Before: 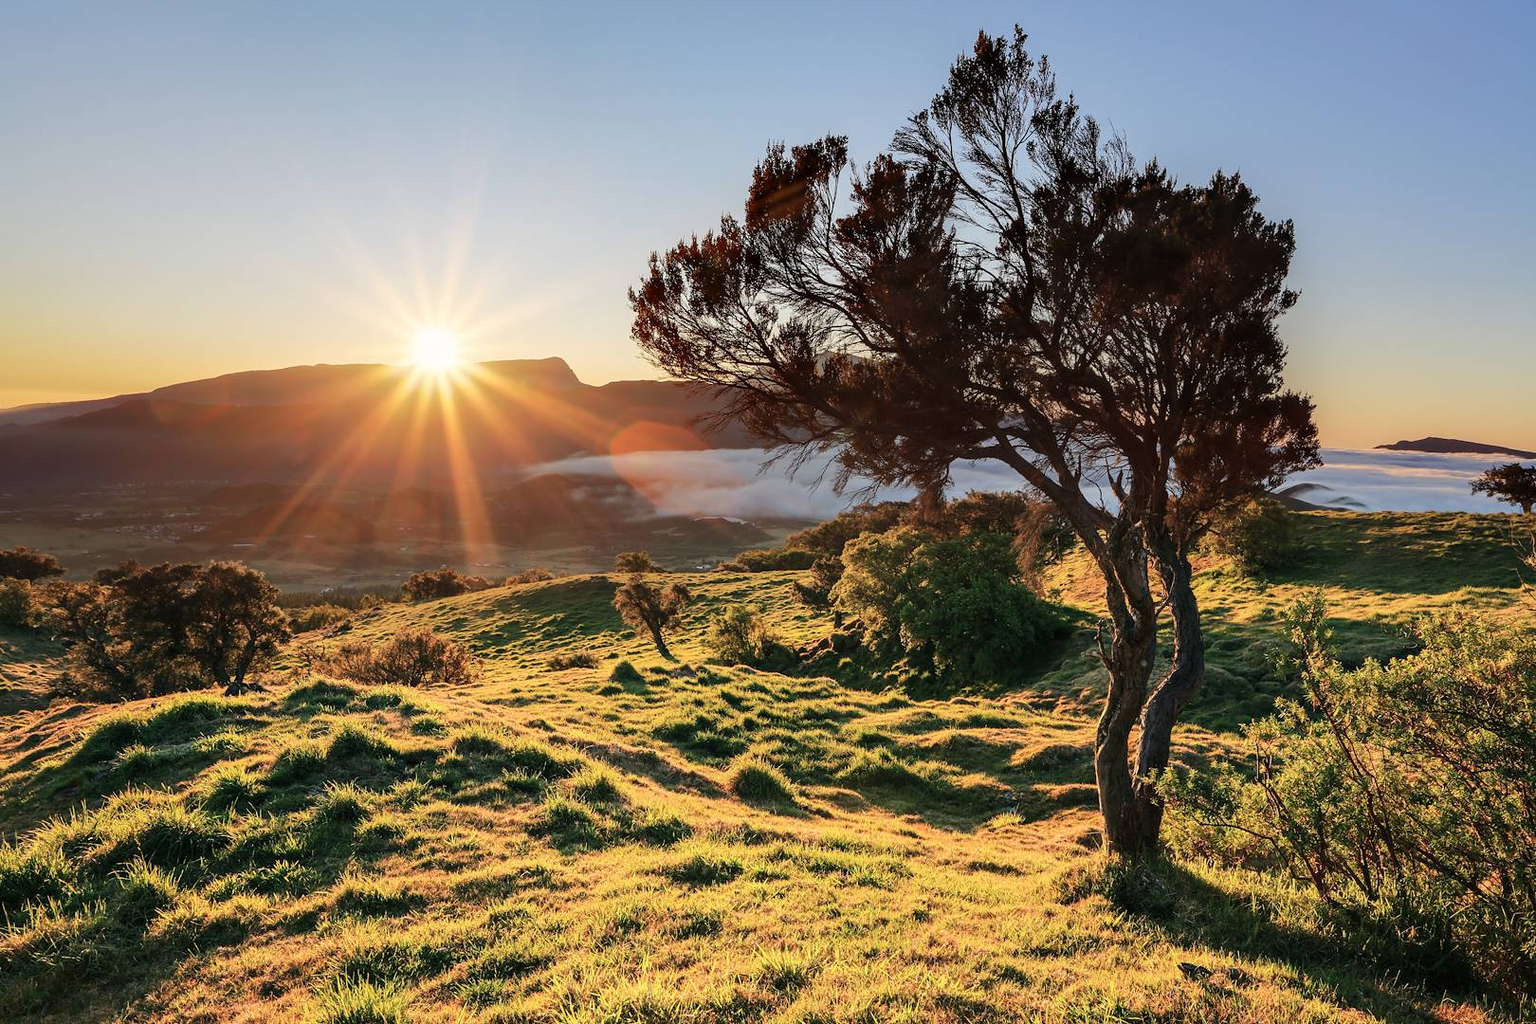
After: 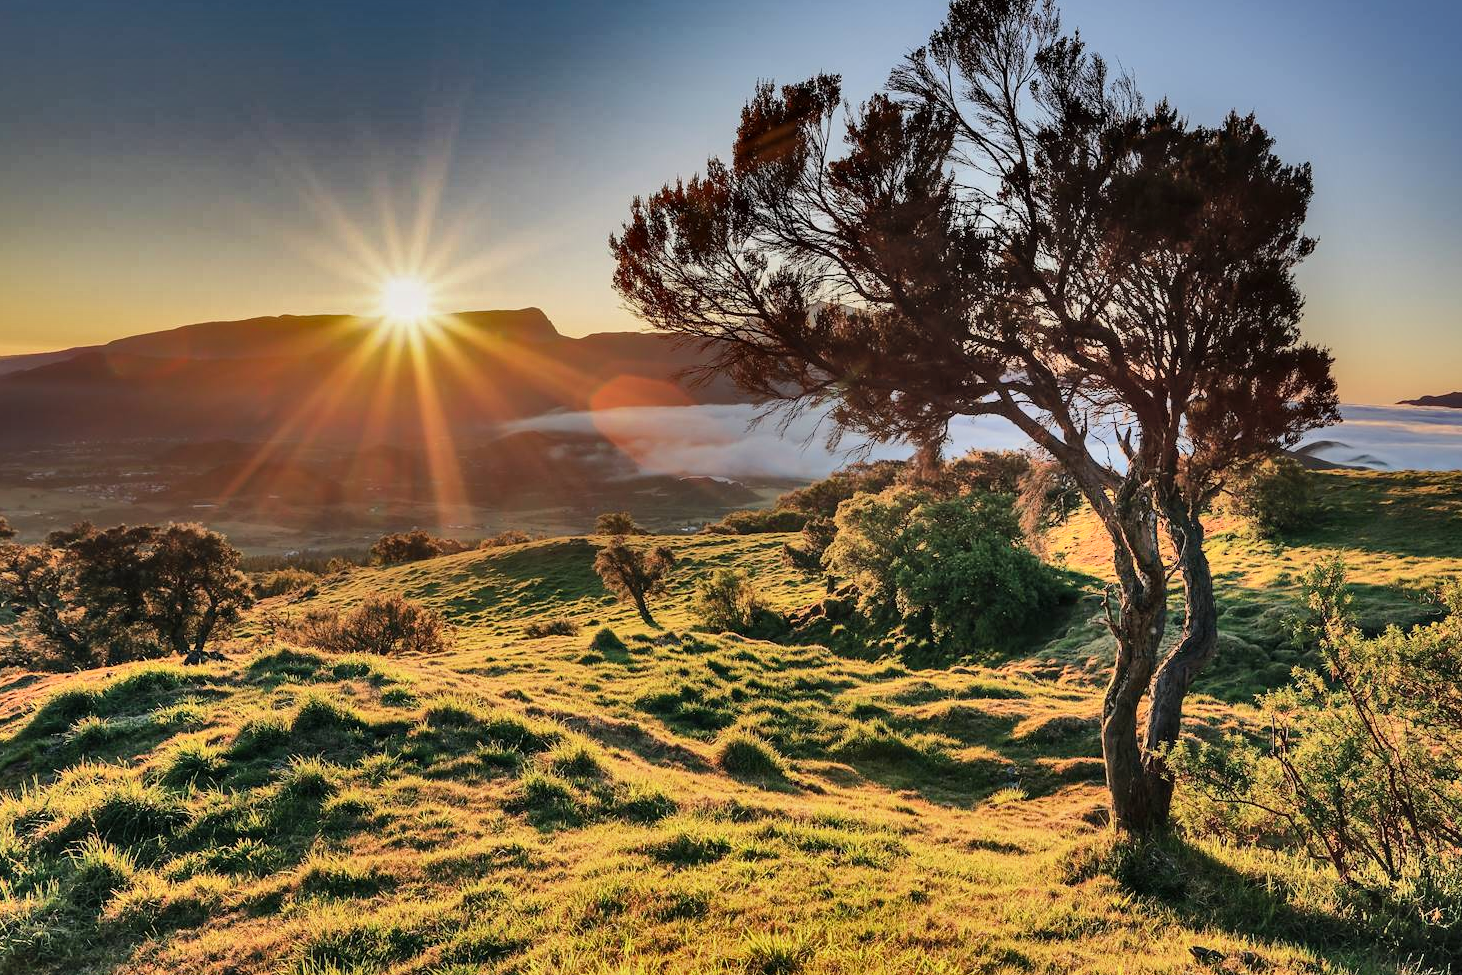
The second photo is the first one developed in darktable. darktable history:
shadows and highlights: radius 123.98, shadows 100, white point adjustment -3, highlights -100, highlights color adjustment 89.84%, soften with gaussian
crop: left 3.305%, top 6.436%, right 6.389%, bottom 3.258%
